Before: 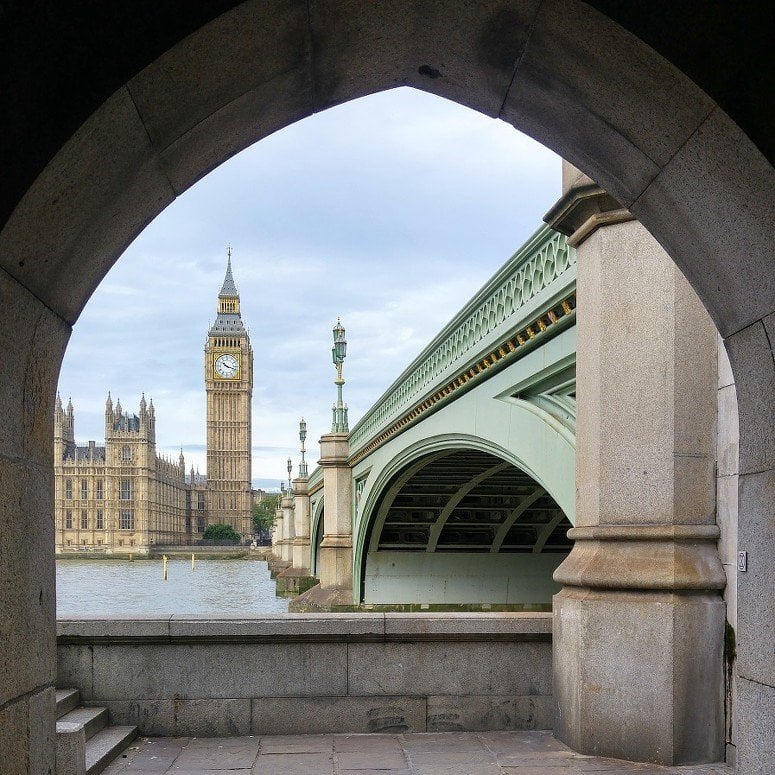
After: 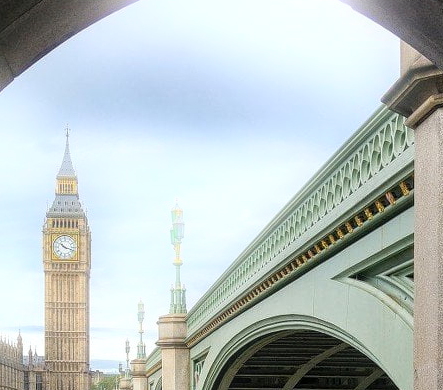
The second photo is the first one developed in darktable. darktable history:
crop: left 20.932%, top 15.471%, right 21.848%, bottom 34.081%
local contrast: on, module defaults
bloom: size 5%, threshold 95%, strength 15%
